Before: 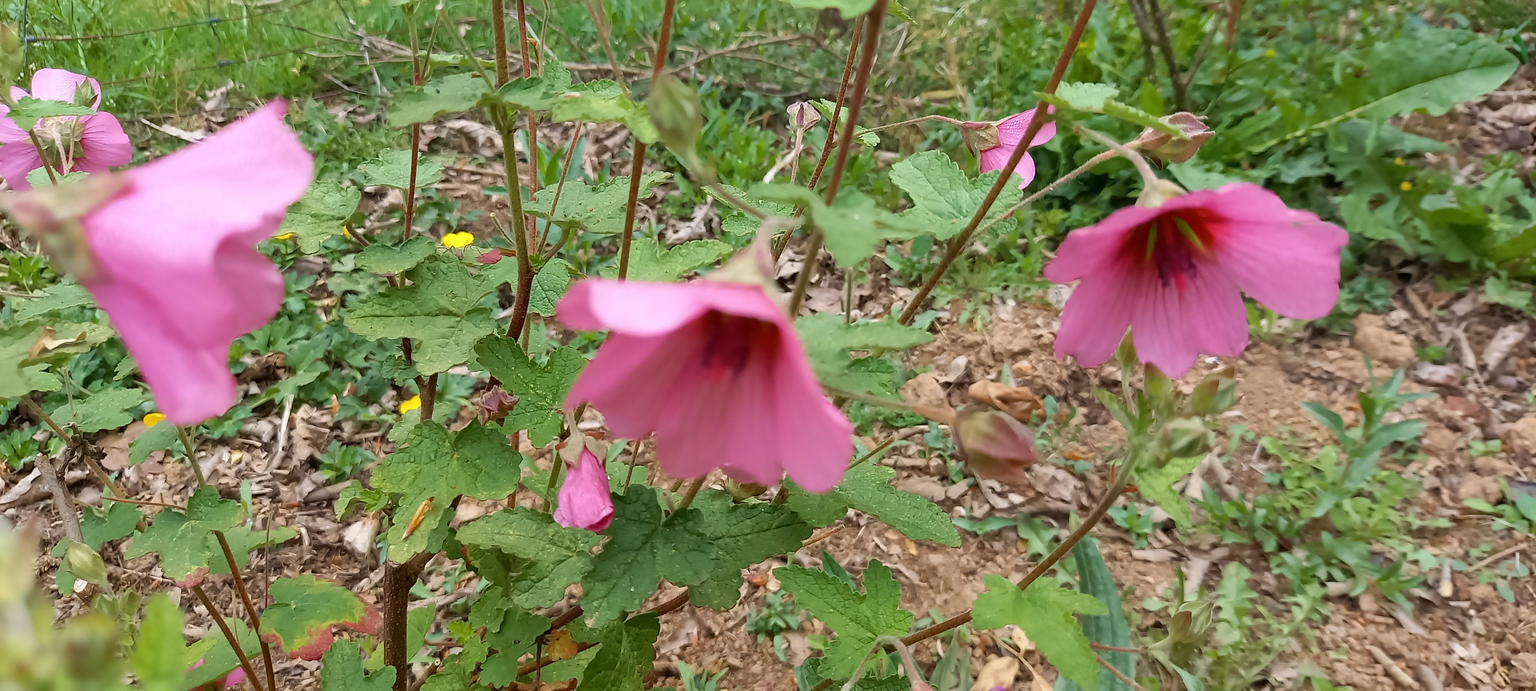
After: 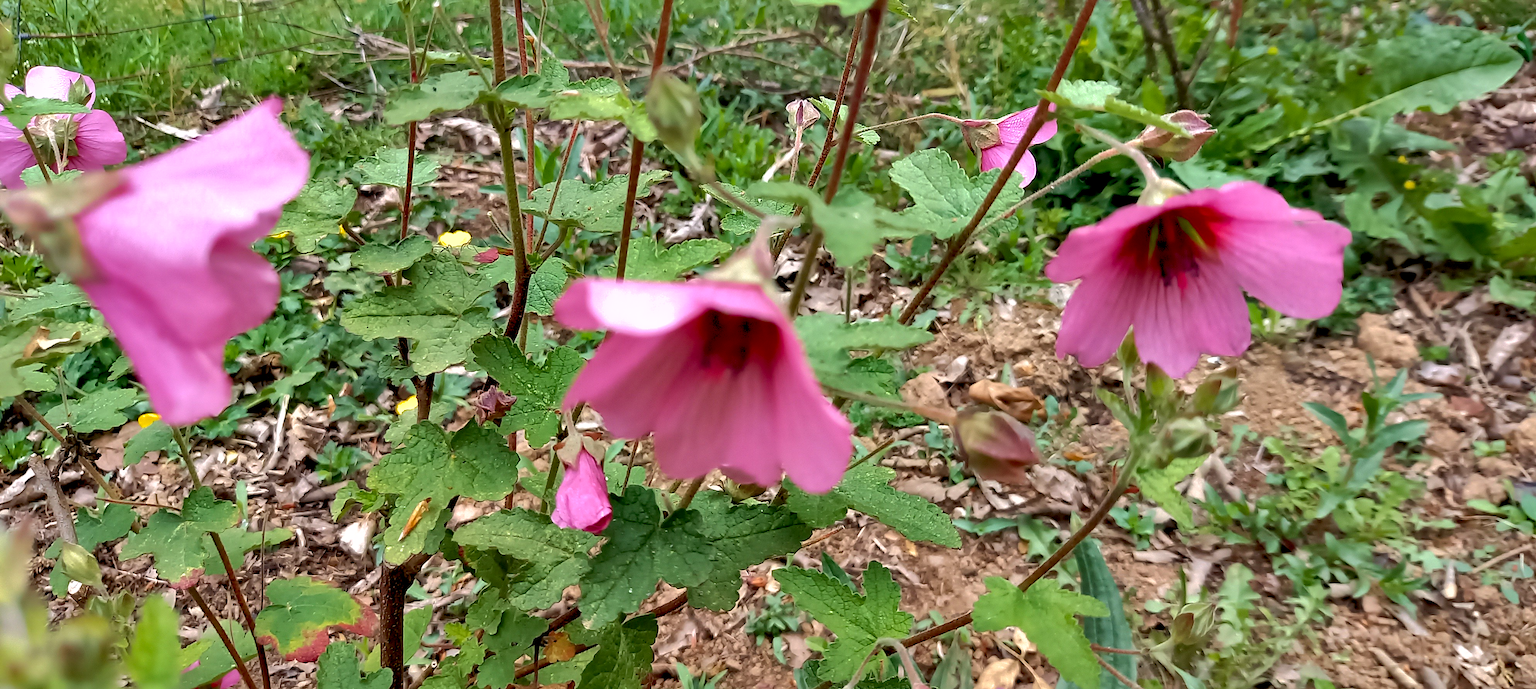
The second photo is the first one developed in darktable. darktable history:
shadows and highlights: highlights -60
crop: left 0.434%, top 0.485%, right 0.244%, bottom 0.386%
contrast equalizer: octaves 7, y [[0.6 ×6], [0.55 ×6], [0 ×6], [0 ×6], [0 ×6]]
levels: mode automatic, black 0.023%, white 99.97%, levels [0.062, 0.494, 0.925]
